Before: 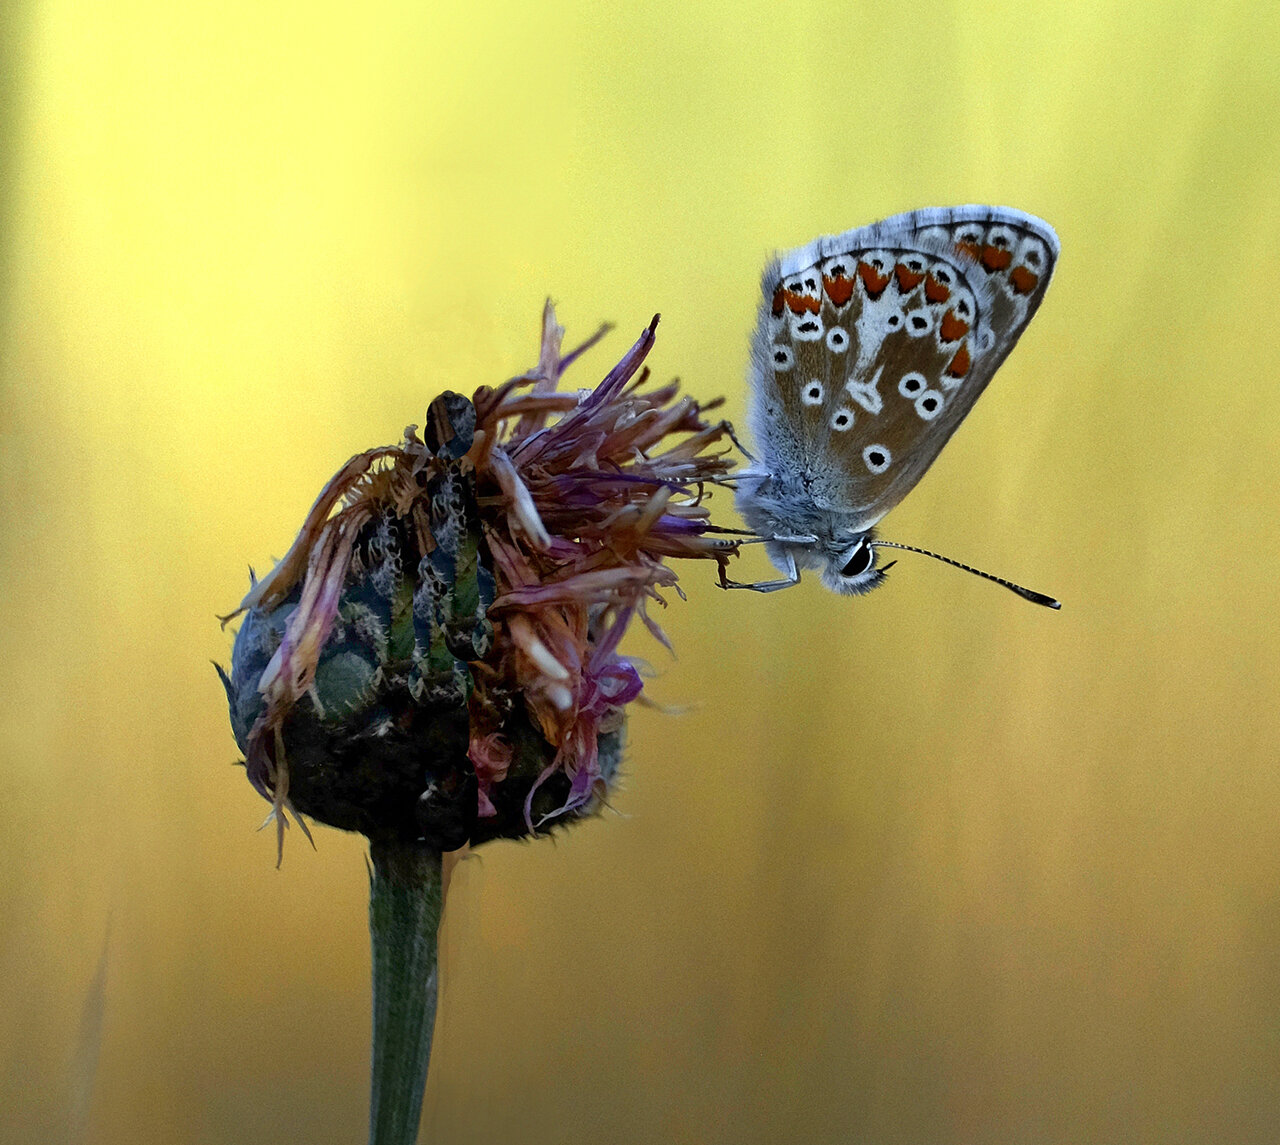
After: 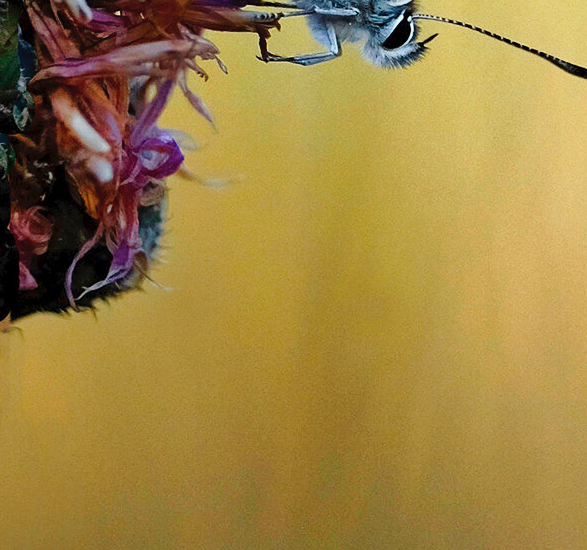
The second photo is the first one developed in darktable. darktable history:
crop: left 35.918%, top 46.085%, right 18.164%, bottom 5.842%
contrast brightness saturation: contrast 0.013, saturation -0.059
tone curve: curves: ch0 [(0, 0) (0.003, 0.031) (0.011, 0.041) (0.025, 0.054) (0.044, 0.06) (0.069, 0.083) (0.1, 0.108) (0.136, 0.135) (0.177, 0.179) (0.224, 0.231) (0.277, 0.294) (0.335, 0.378) (0.399, 0.463) (0.468, 0.552) (0.543, 0.627) (0.623, 0.694) (0.709, 0.776) (0.801, 0.849) (0.898, 0.905) (1, 1)], preserve colors none
